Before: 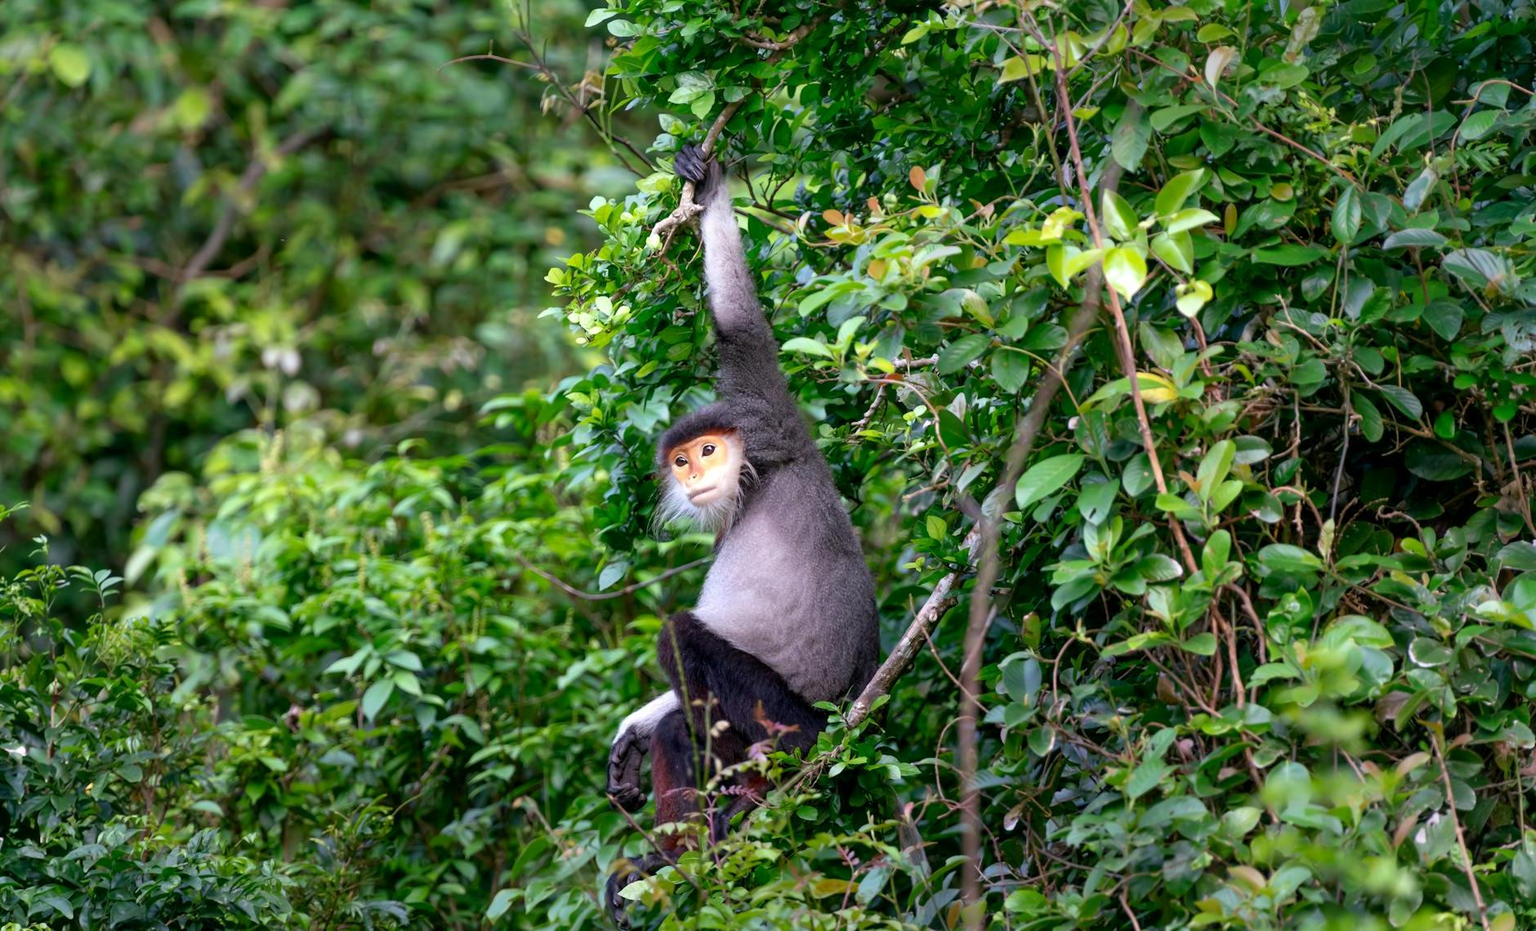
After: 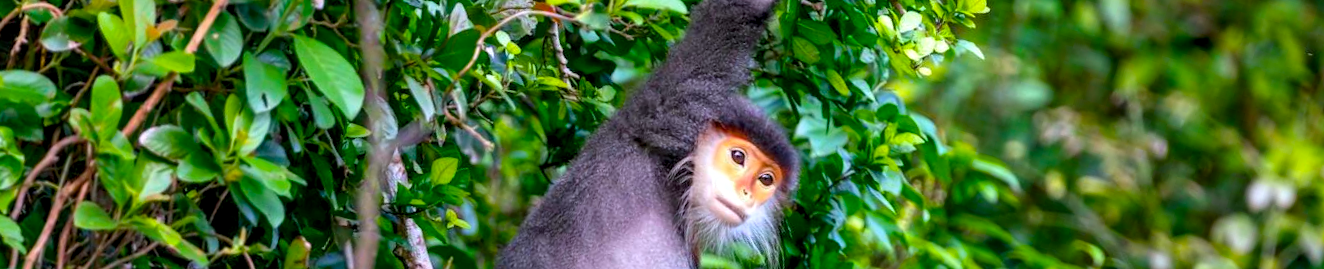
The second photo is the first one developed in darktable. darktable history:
crop and rotate: angle 16.12°, top 30.835%, bottom 35.653%
color correction: highlights a* -0.137, highlights b* -5.91, shadows a* -0.137, shadows b* -0.137
color balance rgb: linear chroma grading › global chroma 15%, perceptual saturation grading › global saturation 30%
shadows and highlights: shadows 43.71, white point adjustment -1.46, soften with gaussian
local contrast: detail 130%
